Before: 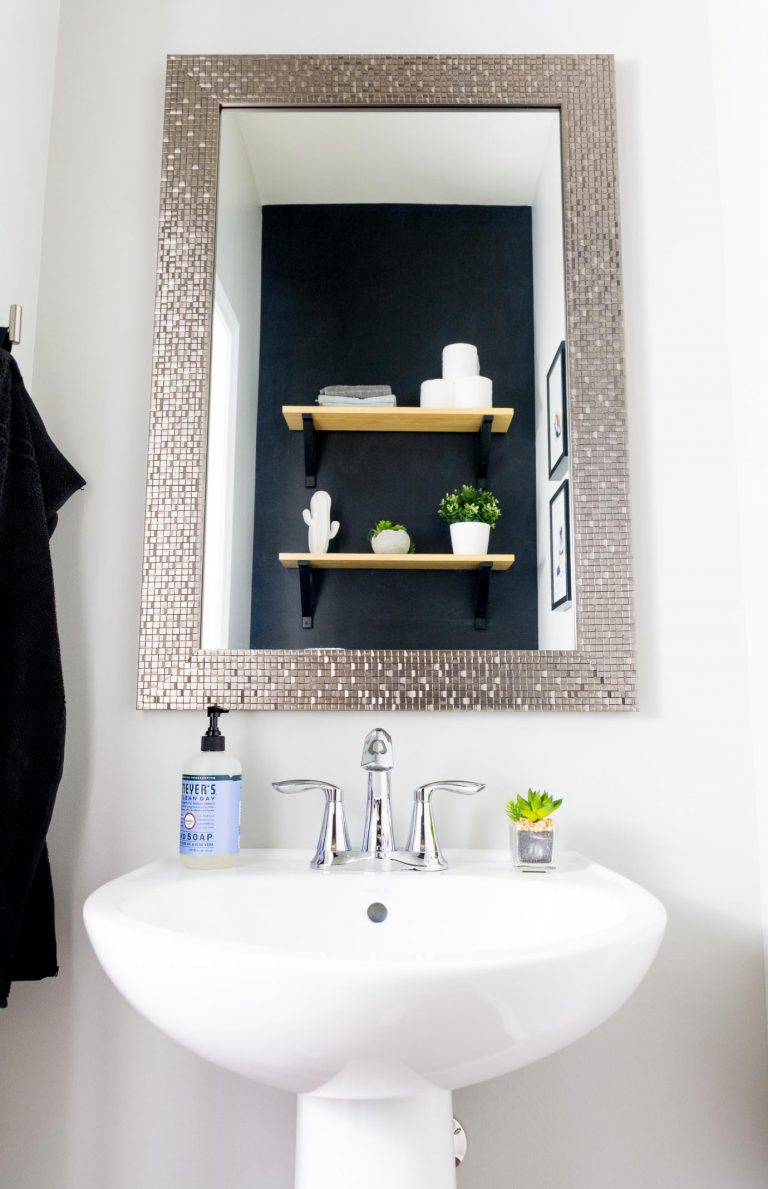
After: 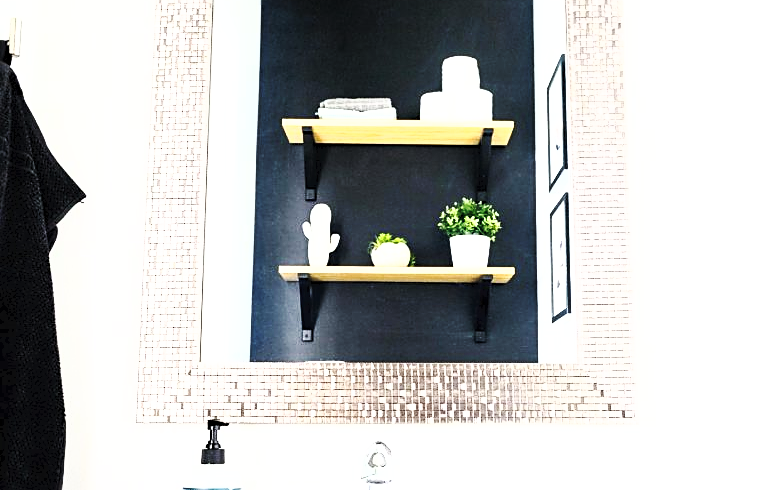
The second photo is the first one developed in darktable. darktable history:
sharpen: on, module defaults
crop and rotate: top 24.204%, bottom 34.552%
tone curve: curves: ch0 [(0, 0) (0.003, 0.032) (0.011, 0.036) (0.025, 0.049) (0.044, 0.075) (0.069, 0.112) (0.1, 0.151) (0.136, 0.197) (0.177, 0.241) (0.224, 0.295) (0.277, 0.355) (0.335, 0.429) (0.399, 0.512) (0.468, 0.607) (0.543, 0.702) (0.623, 0.796) (0.709, 0.903) (0.801, 0.987) (0.898, 0.997) (1, 1)], color space Lab, independent channels, preserve colors none
base curve: curves: ch0 [(0, 0) (0.028, 0.03) (0.121, 0.232) (0.46, 0.748) (0.859, 0.968) (1, 1)], preserve colors none
